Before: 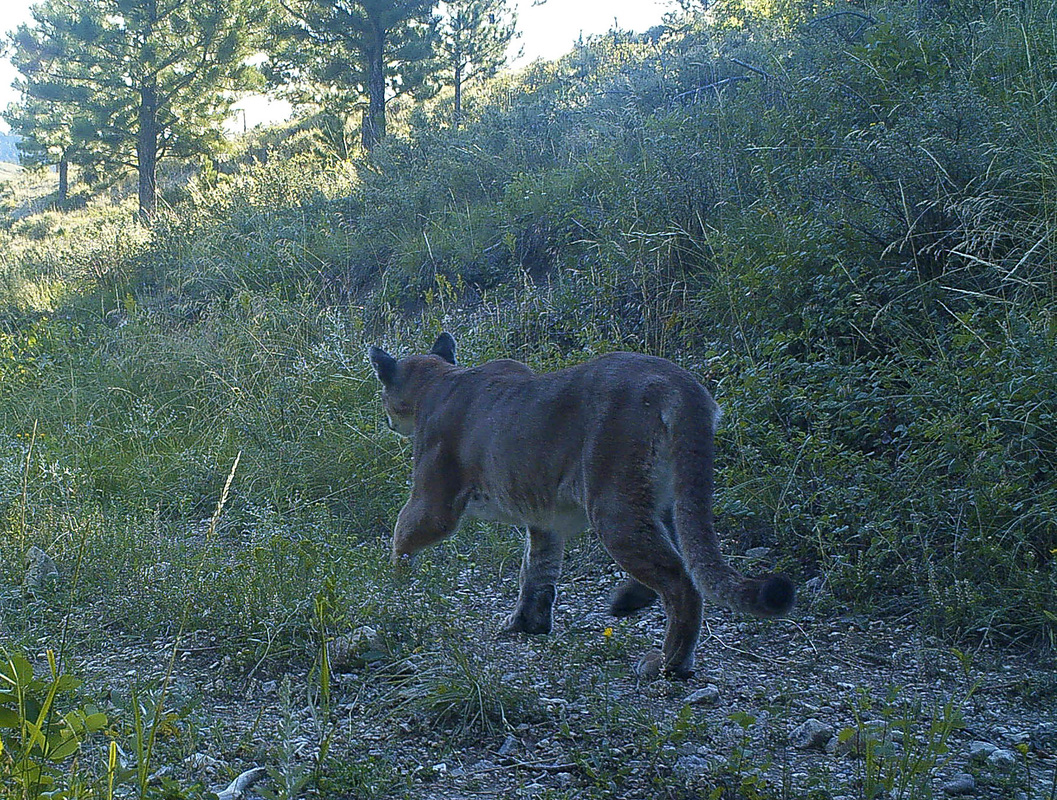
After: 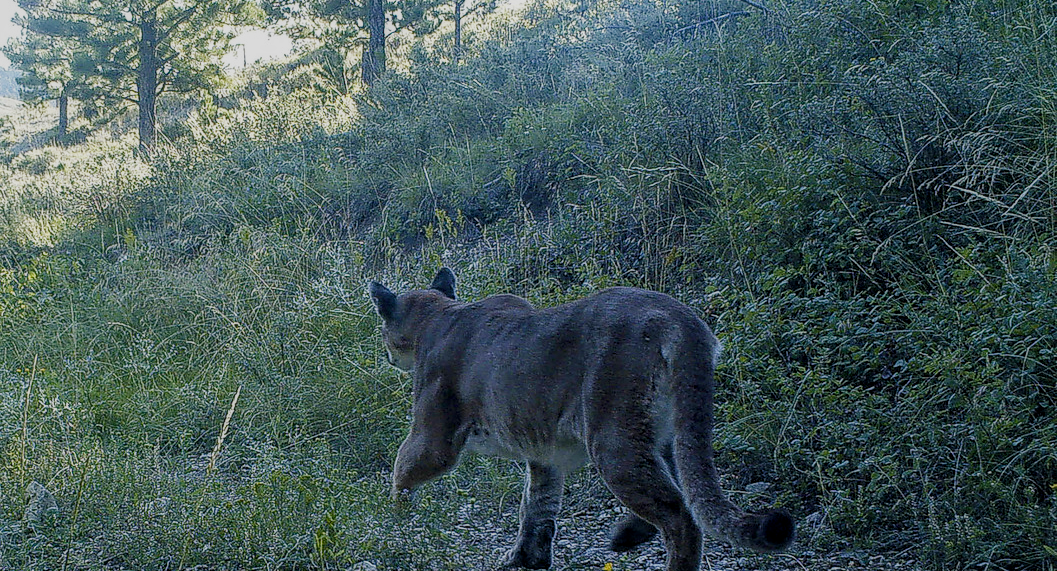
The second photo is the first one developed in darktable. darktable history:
local contrast: highlights 2%, shadows 2%, detail 133%
filmic rgb: black relative exposure -7.65 EV, white relative exposure 4.56 EV, hardness 3.61, preserve chrominance no, color science v5 (2021)
crop and rotate: top 8.127%, bottom 20.426%
contrast brightness saturation: saturation -0.047
